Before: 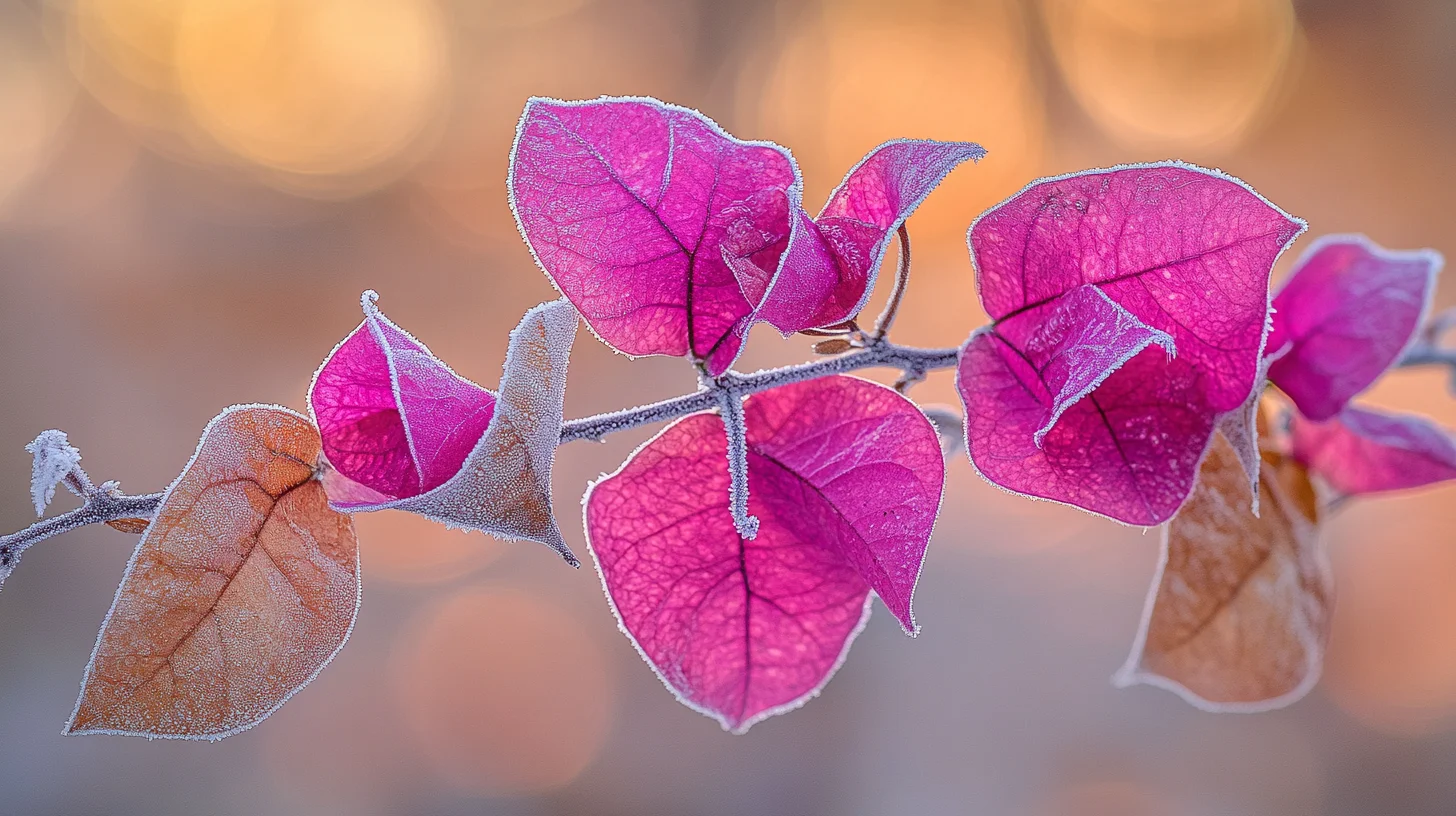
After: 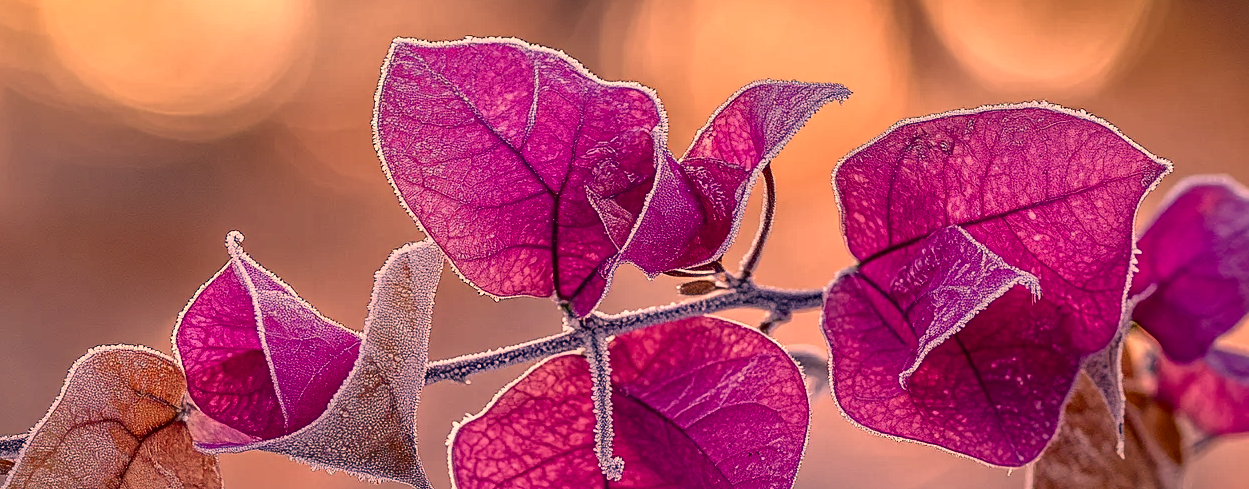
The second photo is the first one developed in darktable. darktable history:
color balance rgb: highlights gain › luminance 14.786%, global offset › luminance 0.468%, perceptual saturation grading › global saturation 0.887%, perceptual saturation grading › highlights -32.565%, perceptual saturation grading › mid-tones 5.879%, perceptual saturation grading › shadows 17.318%, global vibrance 20%
contrast brightness saturation: contrast 0.131, brightness -0.22, saturation 0.15
haze removal: compatibility mode true, adaptive false
crop and rotate: left 9.28%, top 7.256%, right 4.936%, bottom 32.802%
color correction: highlights a* 39.89, highlights b* 39.71, saturation 0.692
